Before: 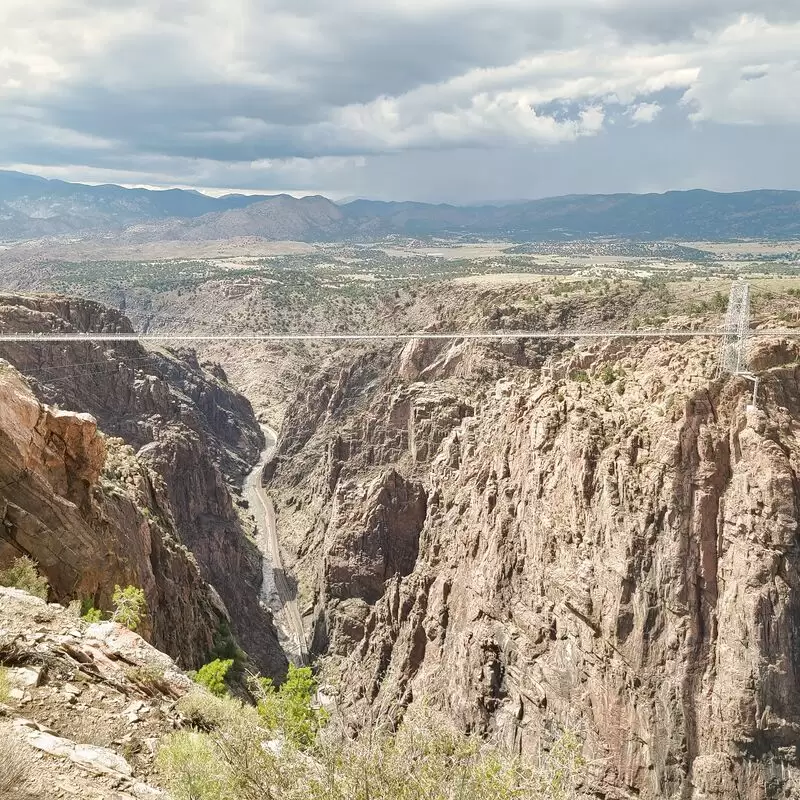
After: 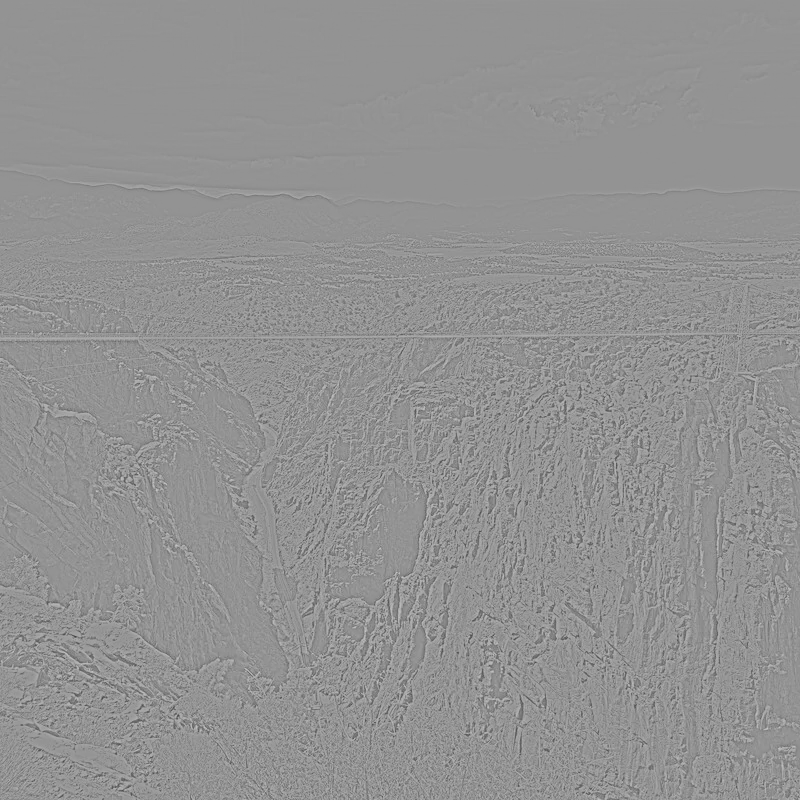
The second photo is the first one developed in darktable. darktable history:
base curve: curves: ch0 [(0, 0) (0.032, 0.025) (0.121, 0.166) (0.206, 0.329) (0.605, 0.79) (1, 1)], preserve colors none
highpass: sharpness 5.84%, contrast boost 8.44%
color zones: curves: ch1 [(0, 0.831) (0.08, 0.771) (0.157, 0.268) (0.241, 0.207) (0.562, -0.005) (0.714, -0.013) (0.876, 0.01) (1, 0.831)]
